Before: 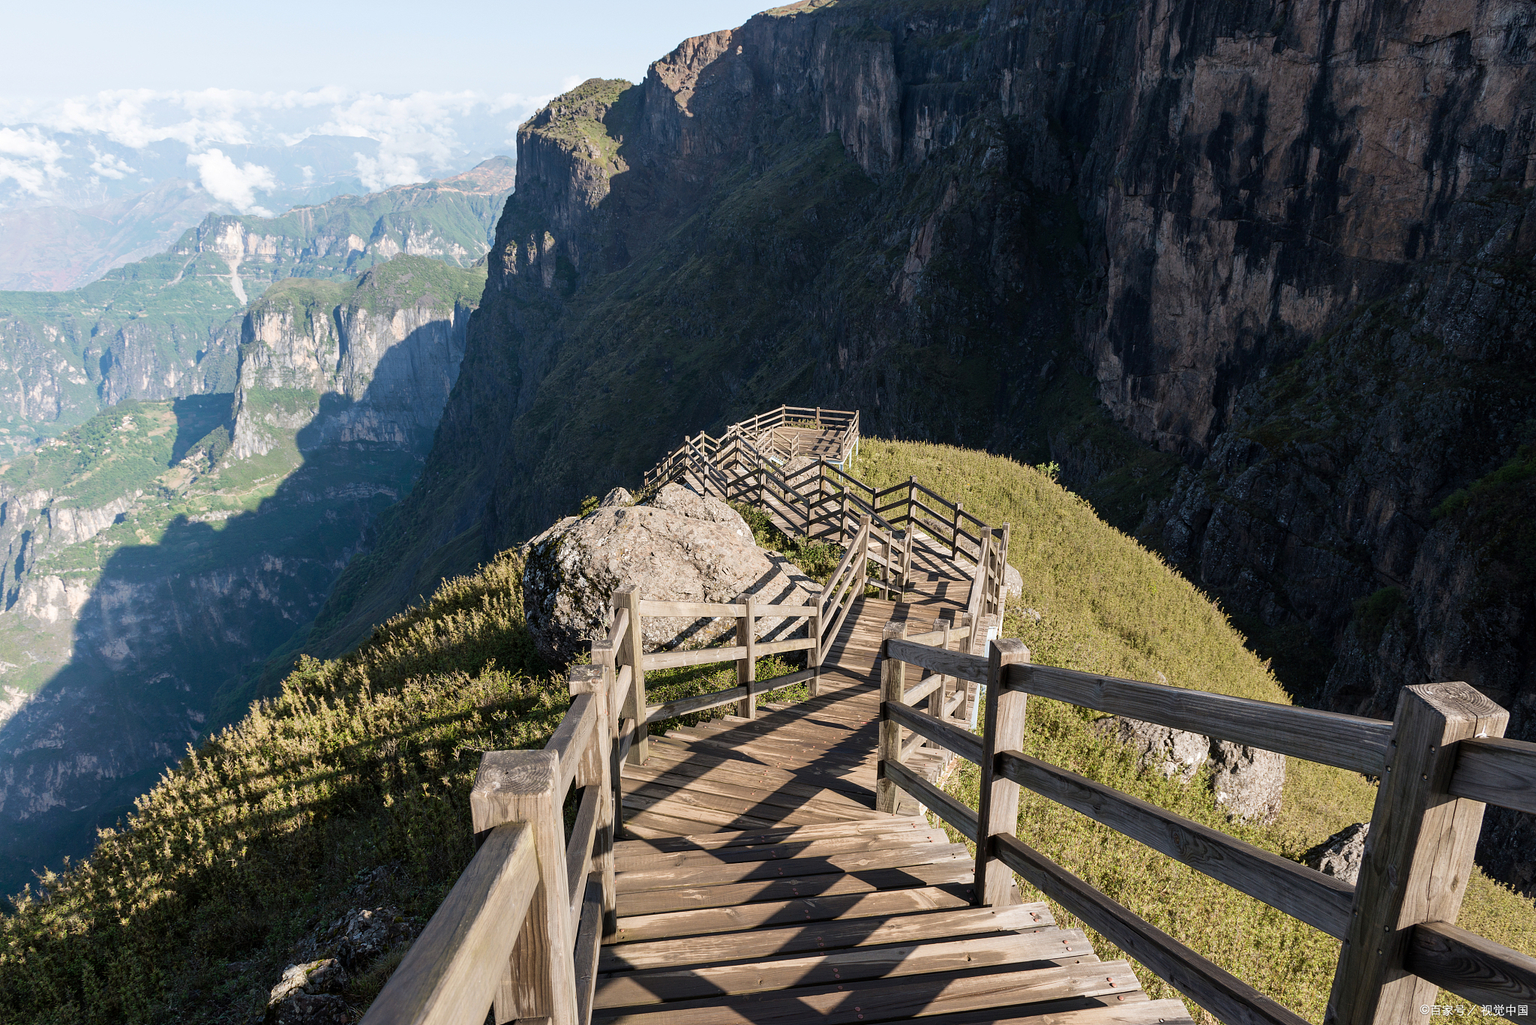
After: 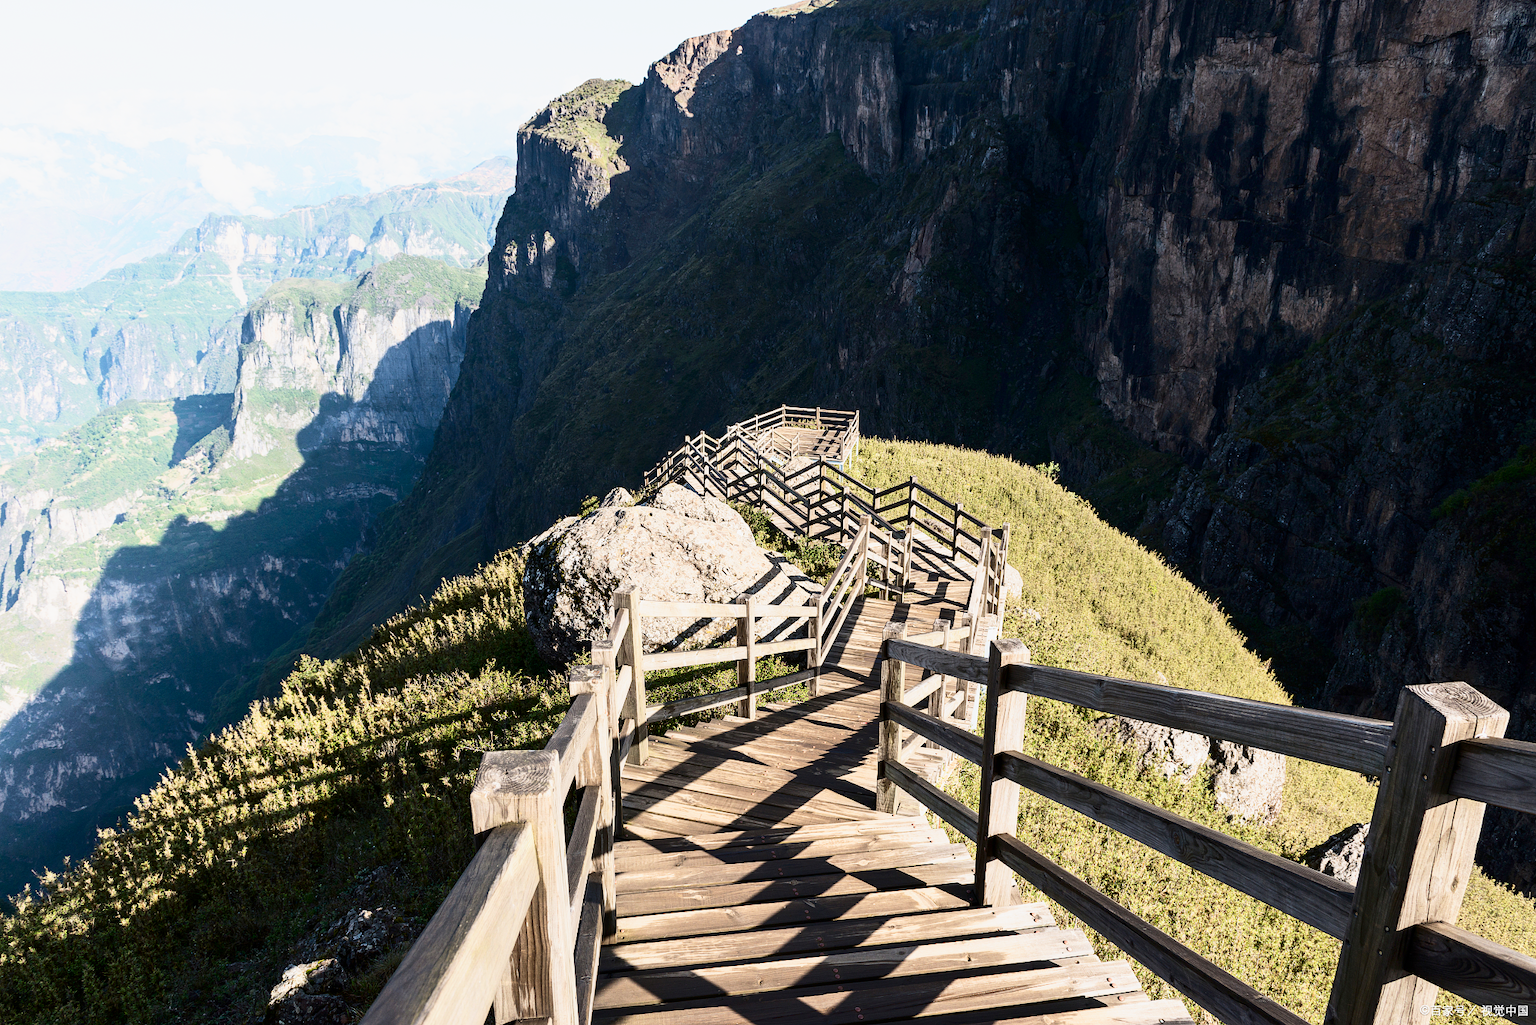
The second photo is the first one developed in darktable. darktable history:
contrast brightness saturation: contrast 0.272
base curve: curves: ch0 [(0, 0) (0.088, 0.125) (0.176, 0.251) (0.354, 0.501) (0.613, 0.749) (1, 0.877)], preserve colors none
